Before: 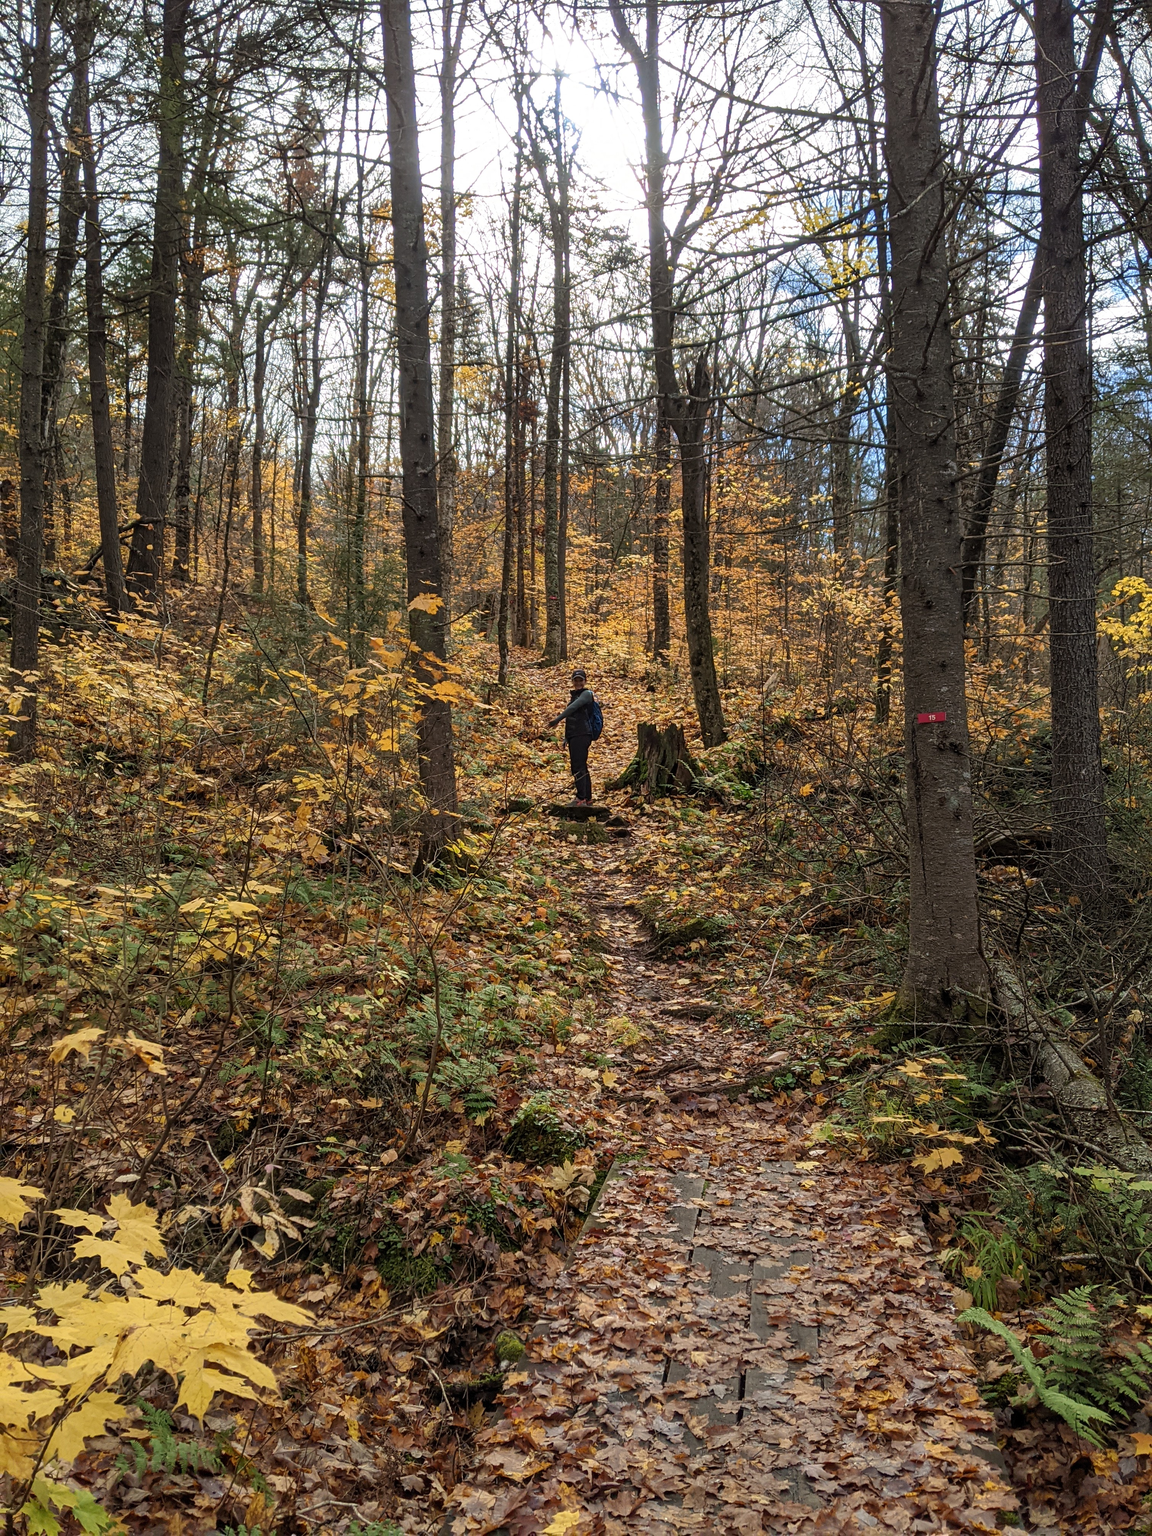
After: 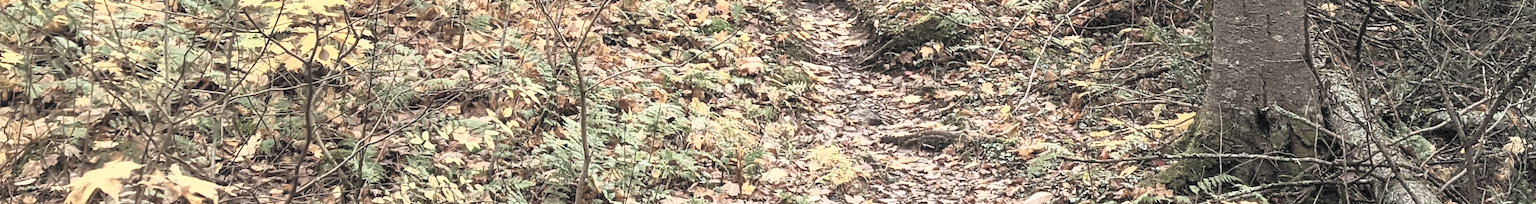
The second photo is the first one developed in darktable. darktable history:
crop and rotate: top 59.084%, bottom 30.916%
global tonemap: drago (0.7, 100)
contrast brightness saturation: contrast 0.57, brightness 0.57, saturation -0.34
